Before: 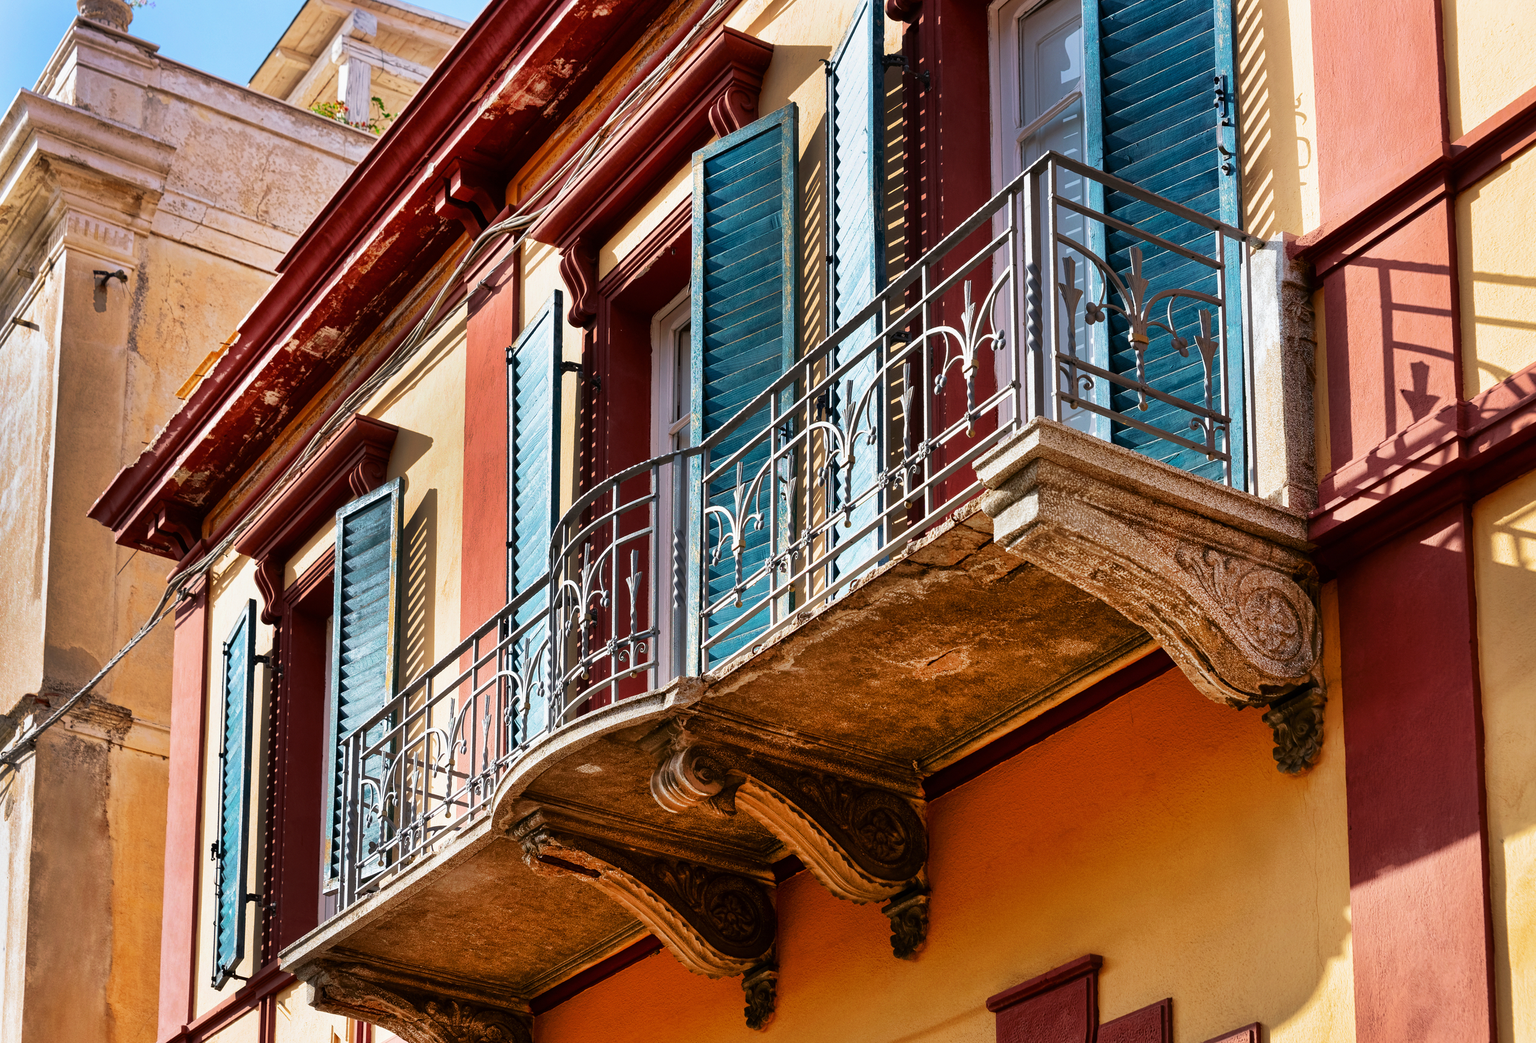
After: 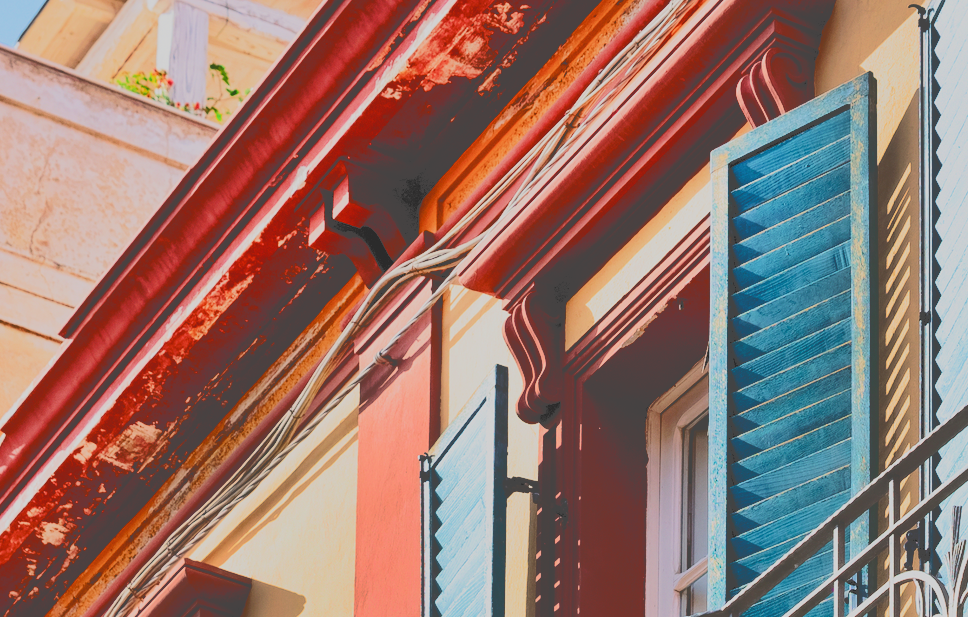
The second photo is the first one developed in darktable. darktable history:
tone curve: curves: ch0 [(0, 0) (0.003, 0.284) (0.011, 0.284) (0.025, 0.288) (0.044, 0.29) (0.069, 0.292) (0.1, 0.296) (0.136, 0.298) (0.177, 0.305) (0.224, 0.312) (0.277, 0.327) (0.335, 0.362) (0.399, 0.407) (0.468, 0.464) (0.543, 0.537) (0.623, 0.62) (0.709, 0.71) (0.801, 0.79) (0.898, 0.862) (1, 1)], color space Lab, independent channels, preserve colors none
crop: left 15.473%, top 5.429%, right 44.174%, bottom 56.699%
filmic rgb: black relative exposure -8 EV, white relative exposure 4.06 EV, hardness 4.12
tone equalizer: -7 EV 0.156 EV, -6 EV 0.588 EV, -5 EV 1.17 EV, -4 EV 1.35 EV, -3 EV 1.12 EV, -2 EV 0.6 EV, -1 EV 0.152 EV, edges refinement/feathering 500, mask exposure compensation -1.57 EV, preserve details no
